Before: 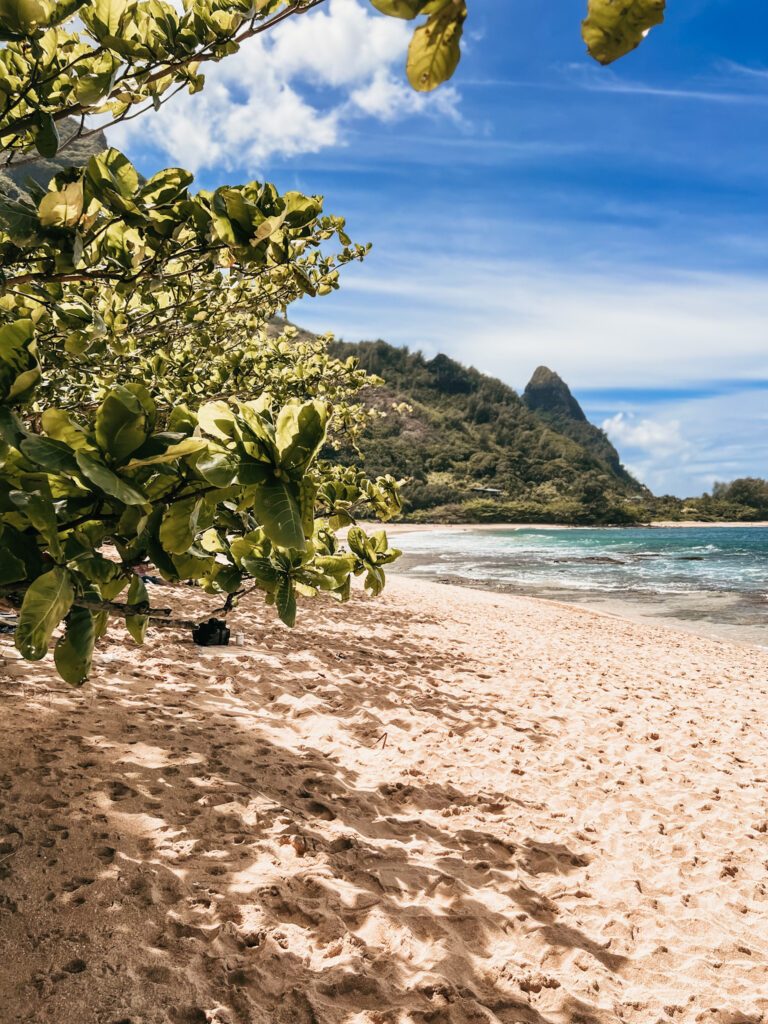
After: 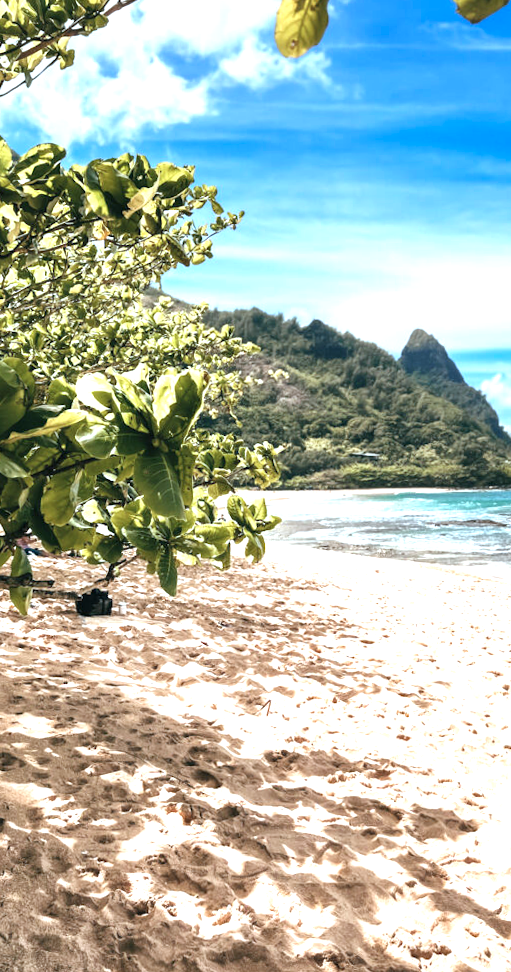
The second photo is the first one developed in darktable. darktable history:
exposure: black level correction -0.001, exposure 0.9 EV, compensate exposure bias true, compensate highlight preservation false
rotate and perspective: rotation -1.32°, lens shift (horizontal) -0.031, crop left 0.015, crop right 0.985, crop top 0.047, crop bottom 0.982
crop and rotate: left 15.055%, right 18.278%
color calibration: illuminant F (fluorescent), F source F9 (Cool White Deluxe 4150 K) – high CRI, x 0.374, y 0.373, temperature 4158.34 K
